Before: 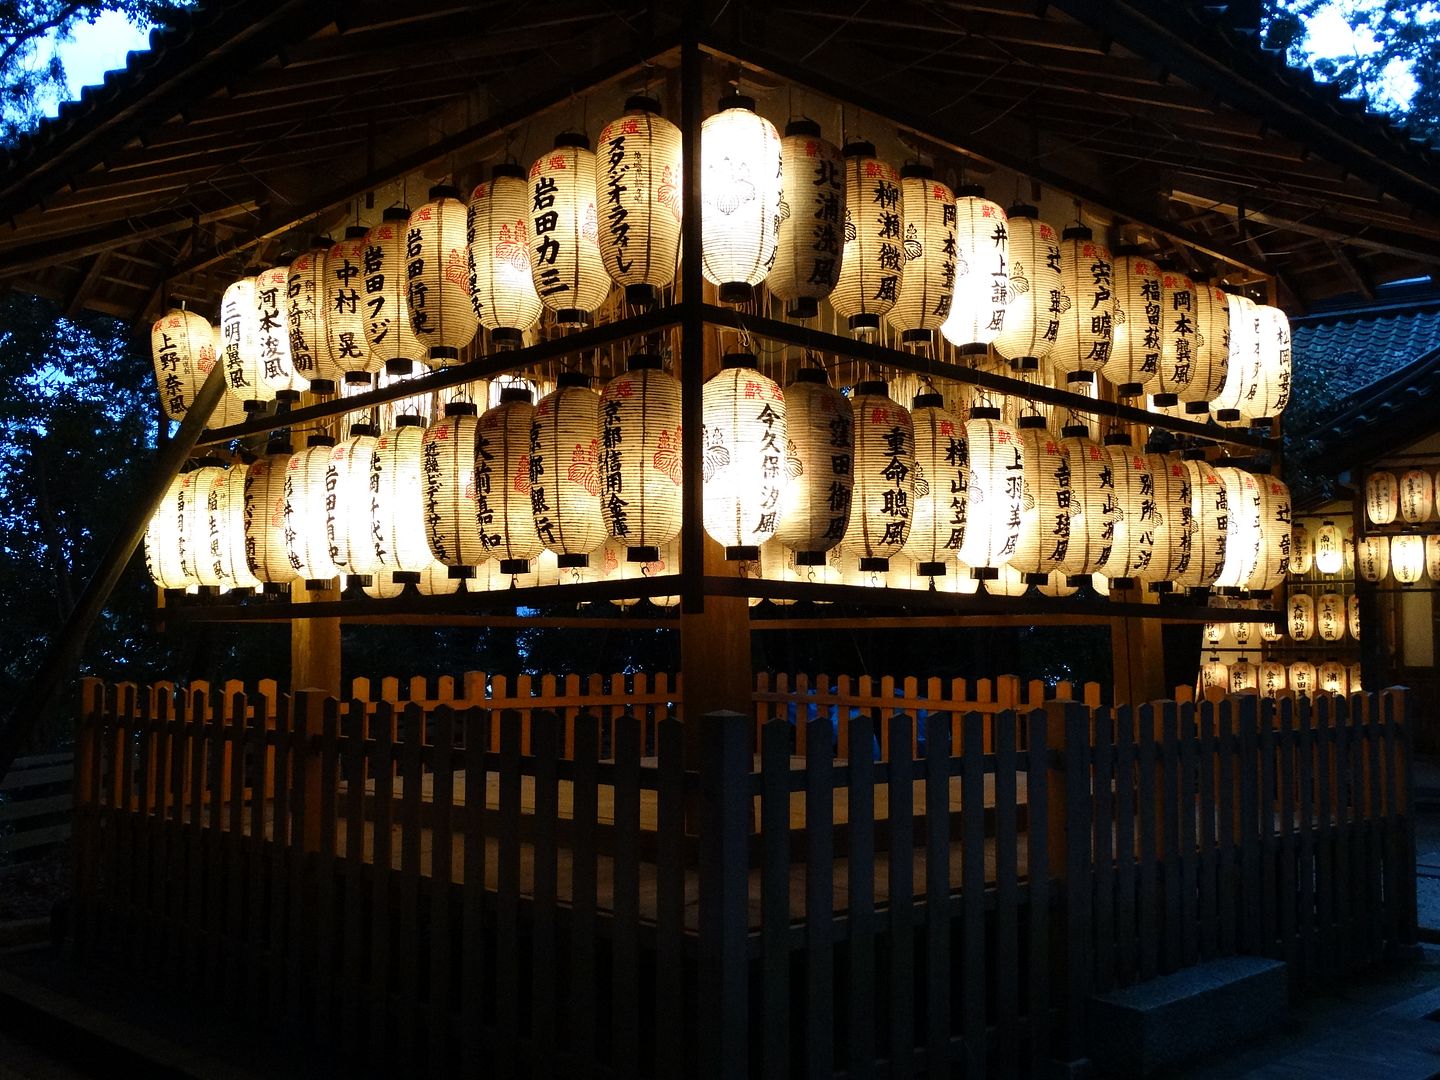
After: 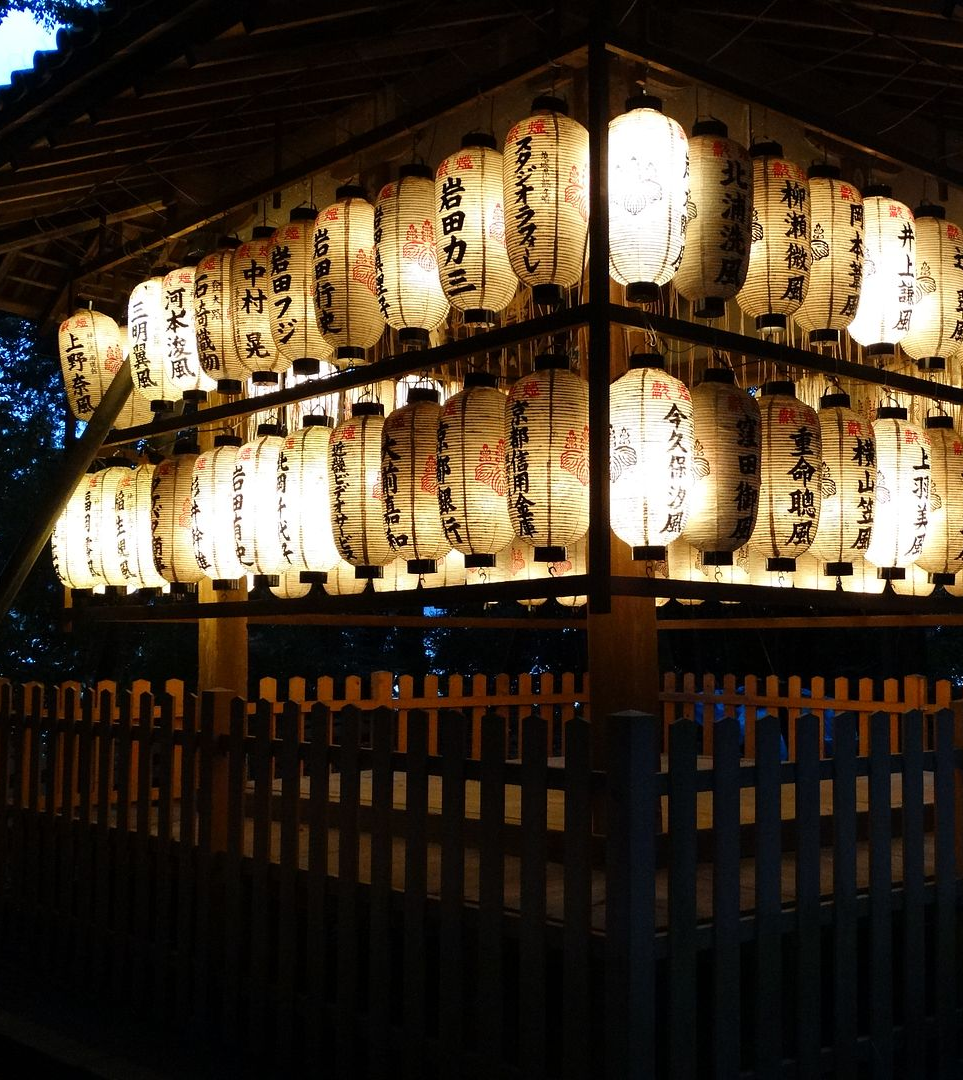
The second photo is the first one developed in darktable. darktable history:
crop and rotate: left 6.481%, right 26.633%
